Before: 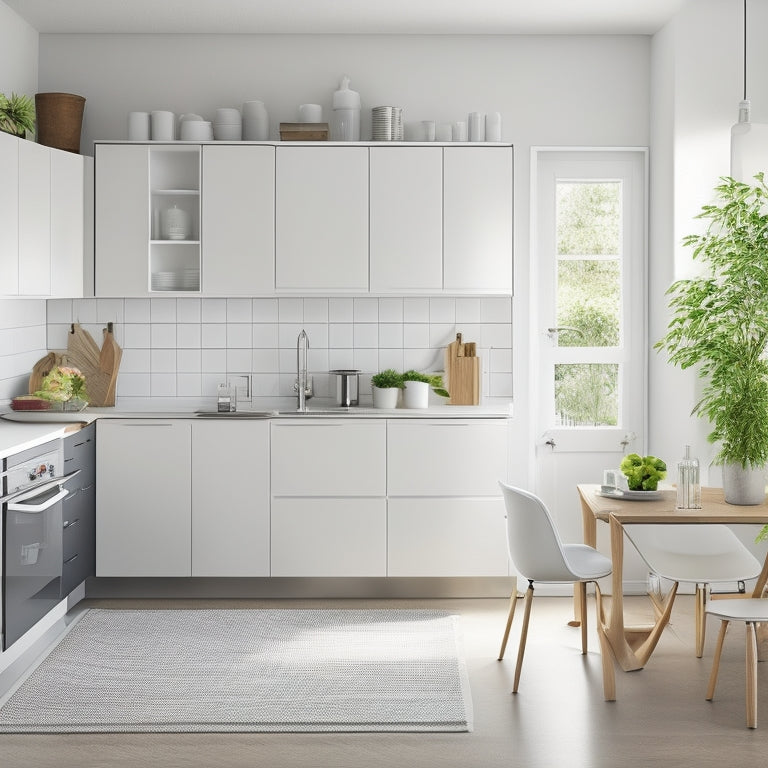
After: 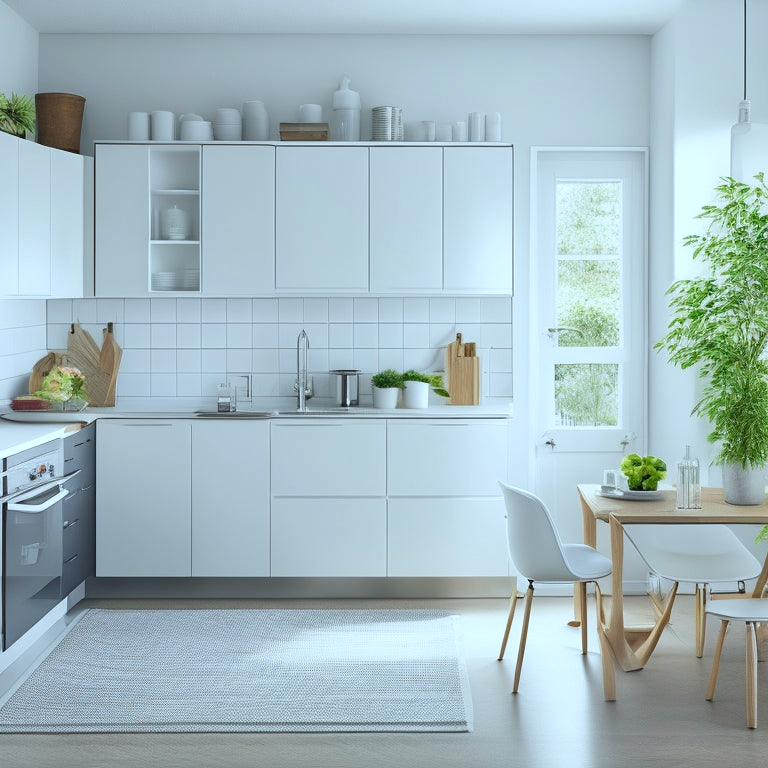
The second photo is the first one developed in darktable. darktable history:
color calibration: output colorfulness [0, 0.315, 0, 0], illuminant Planckian (black body), x 0.376, y 0.374, temperature 4117.24 K
